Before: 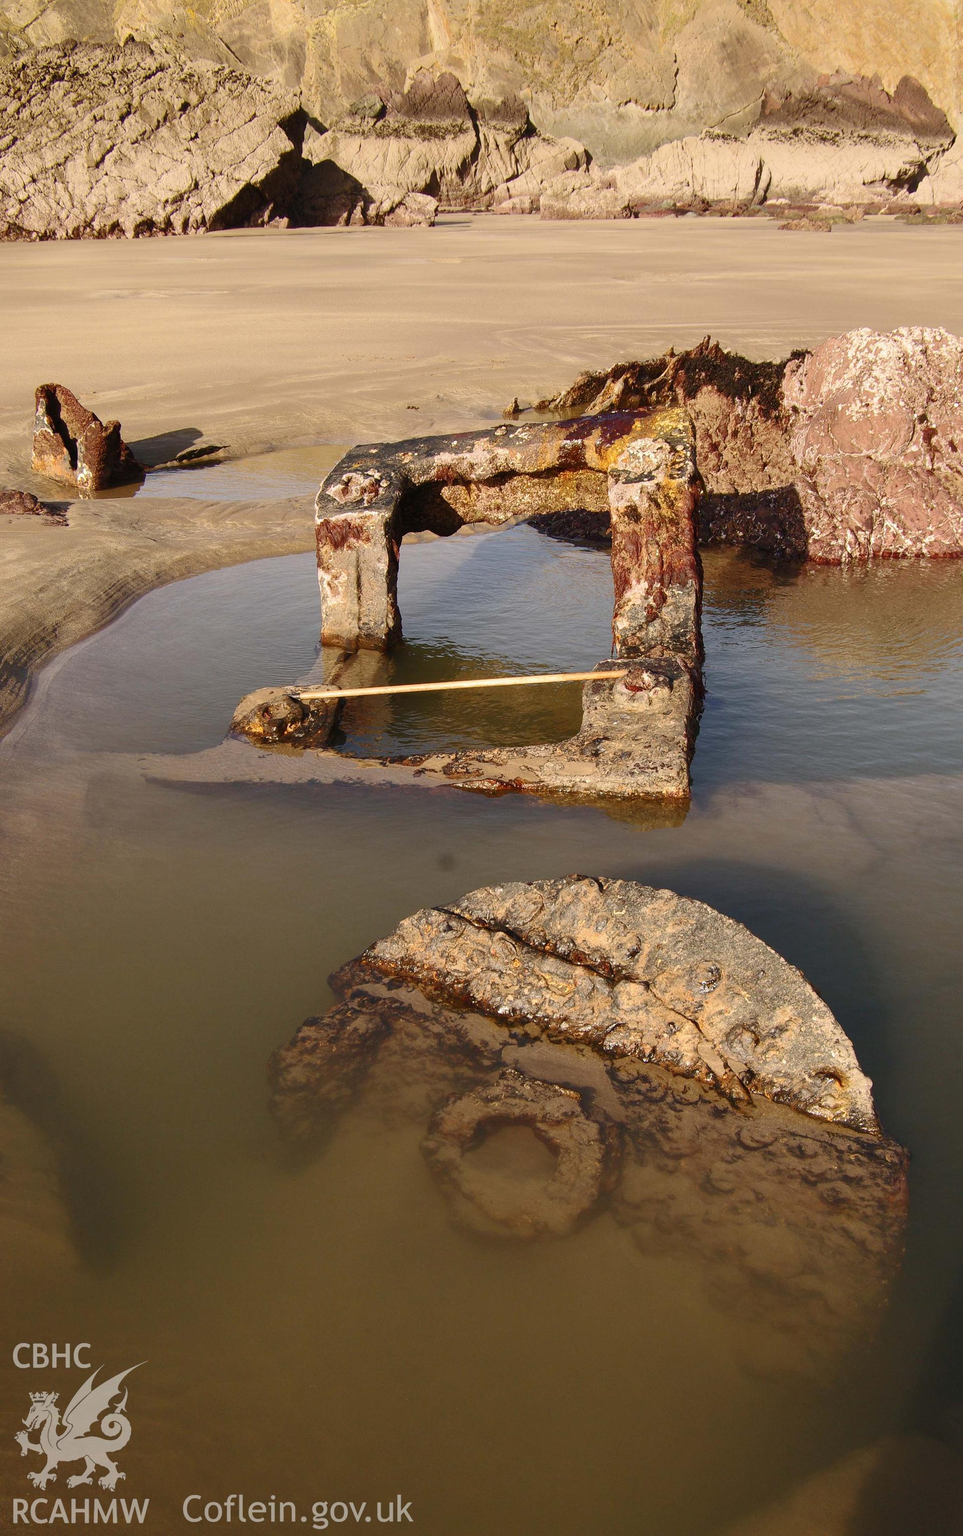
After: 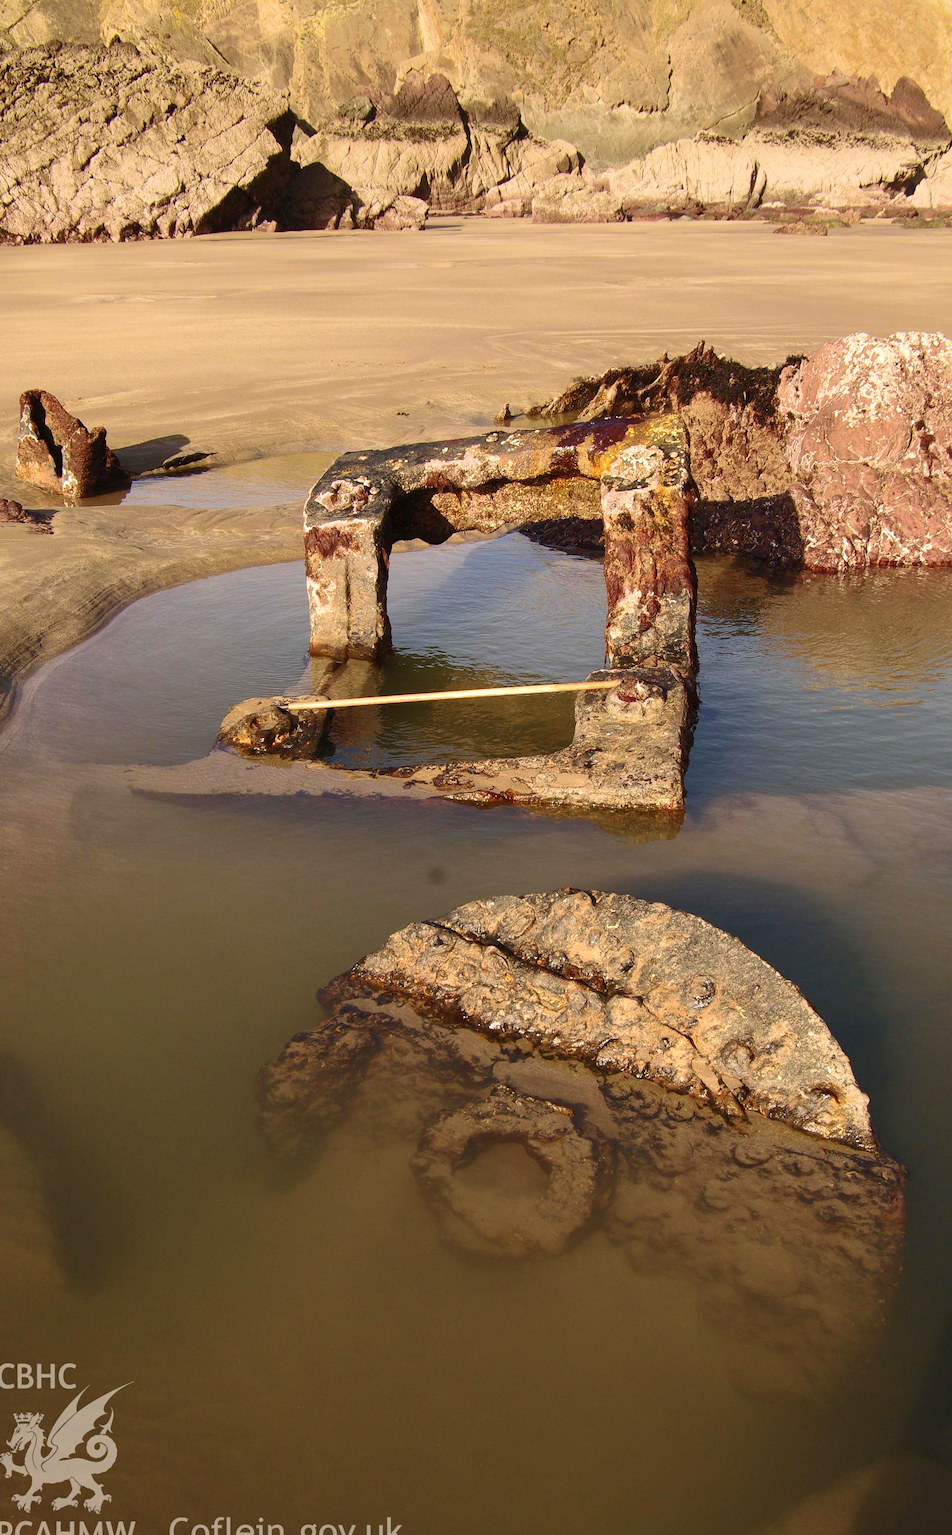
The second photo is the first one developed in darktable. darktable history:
levels: levels [0, 0.476, 0.951]
base curve: curves: ch0 [(0, 0) (0.303, 0.277) (1, 1)], preserve colors none
crop and rotate: left 1.702%, right 0.768%, bottom 1.454%
velvia: on, module defaults
